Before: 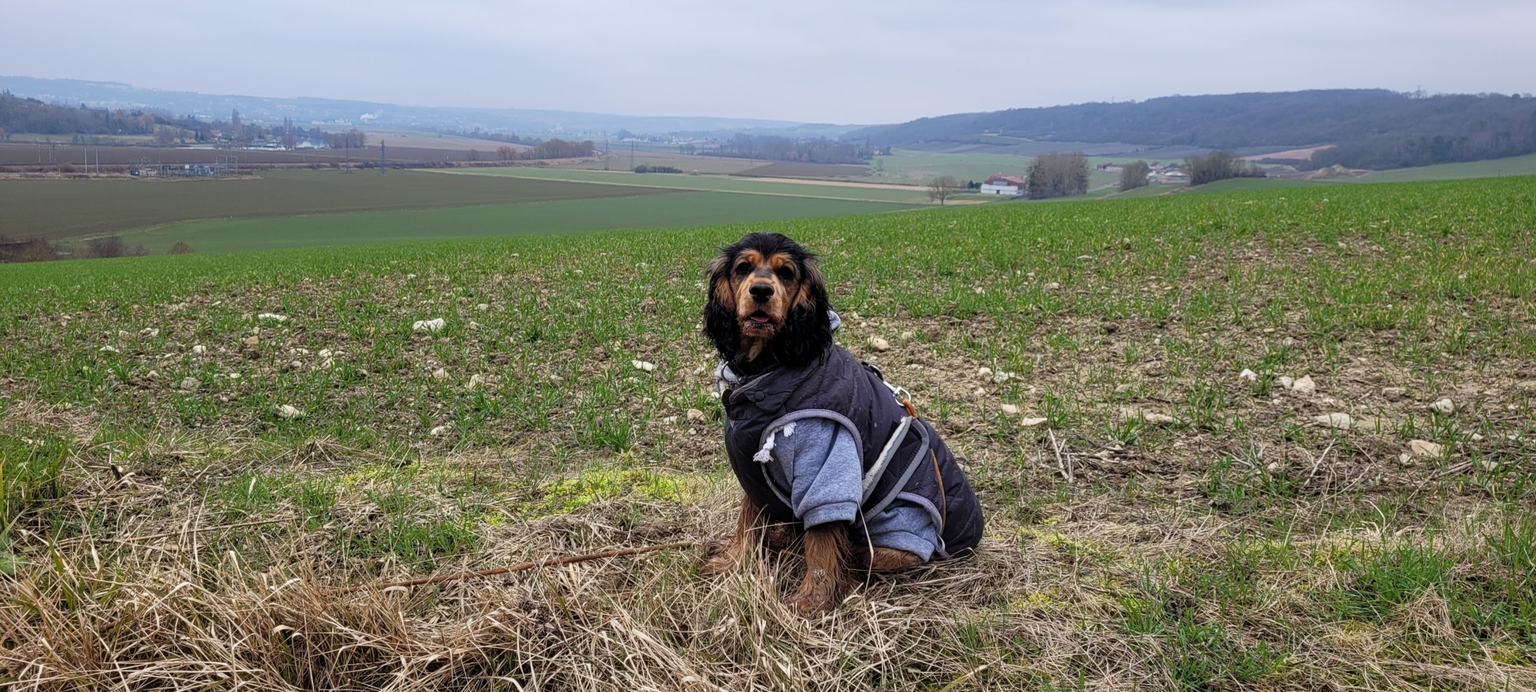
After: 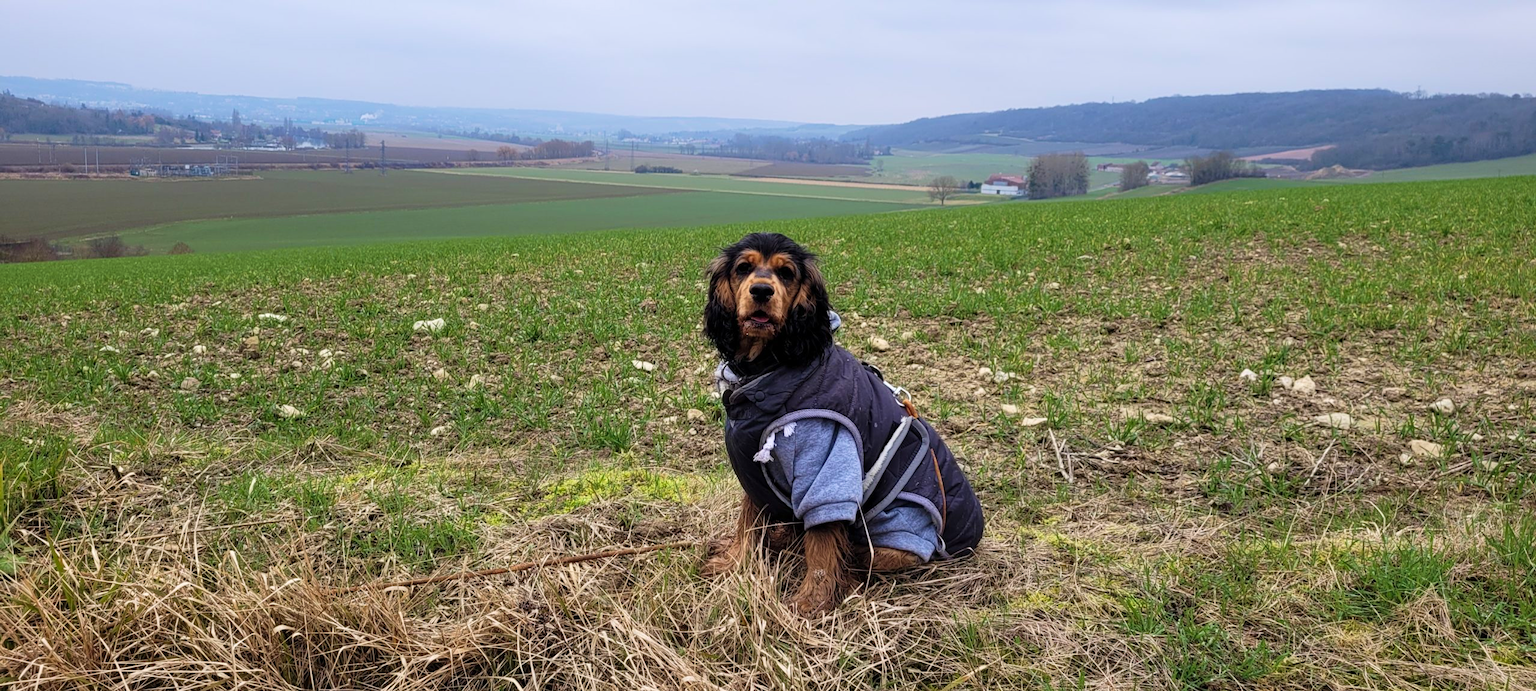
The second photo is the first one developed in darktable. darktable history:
contrast brightness saturation: contrast 0.099, brightness 0.034, saturation 0.085
velvia: on, module defaults
